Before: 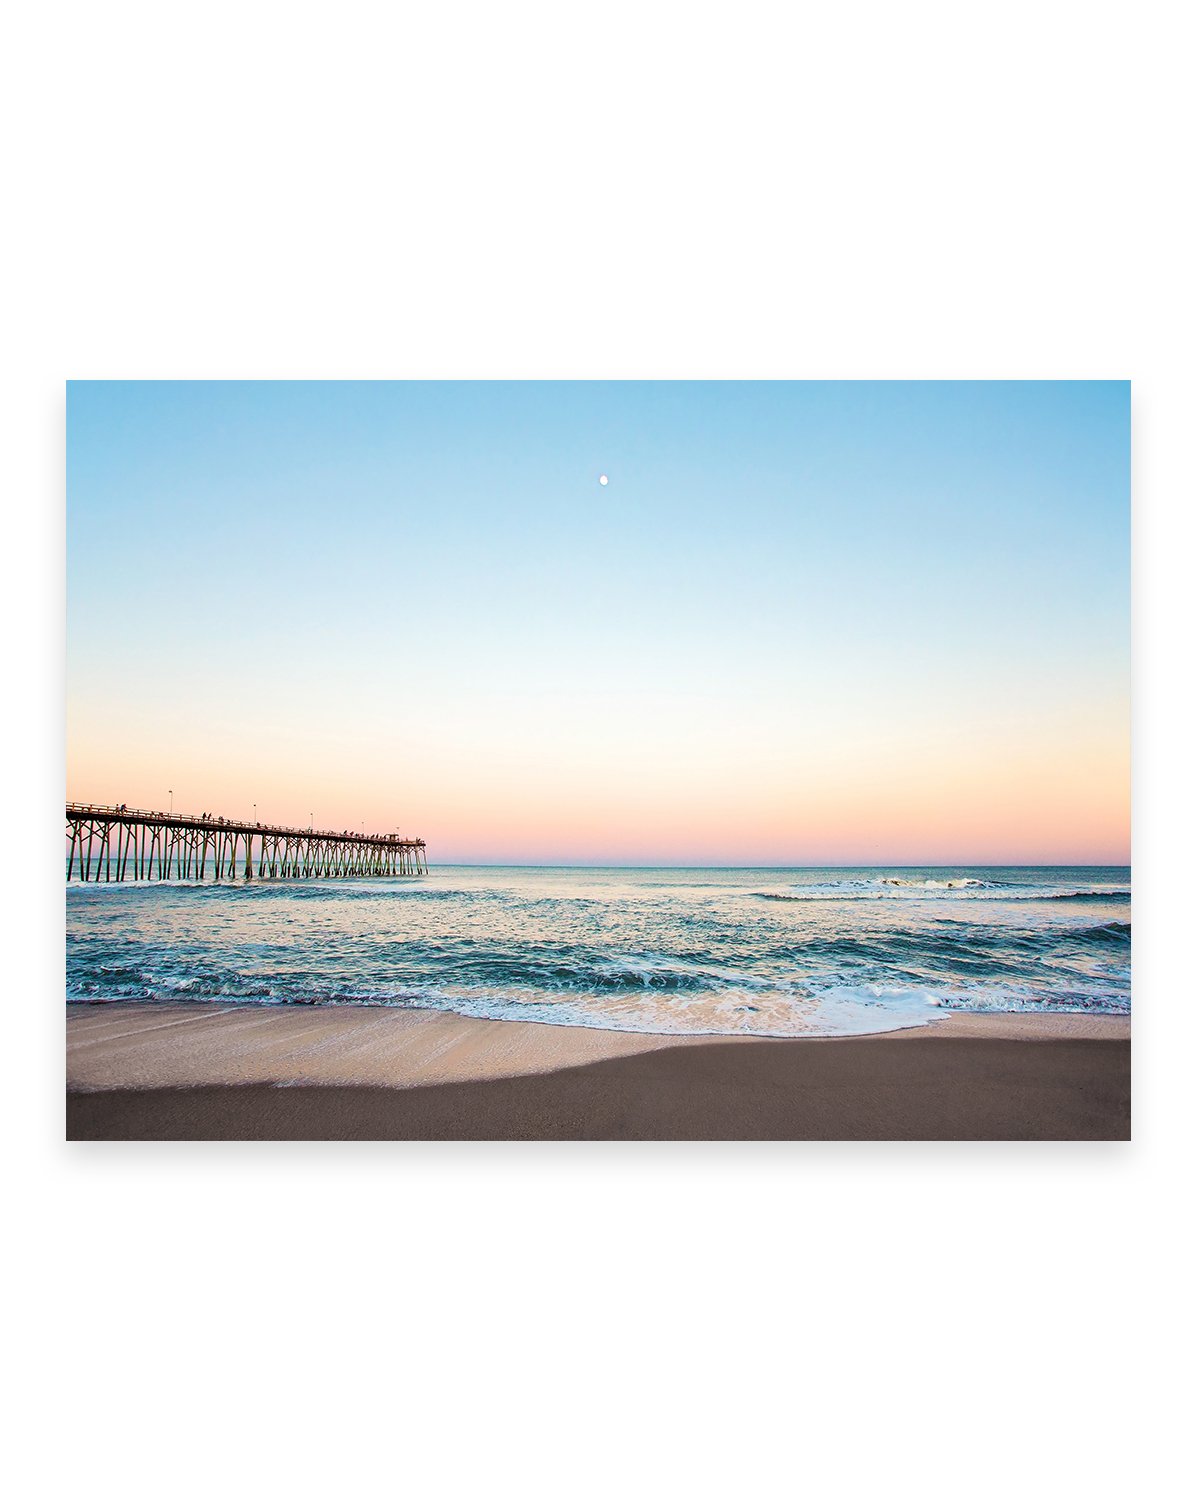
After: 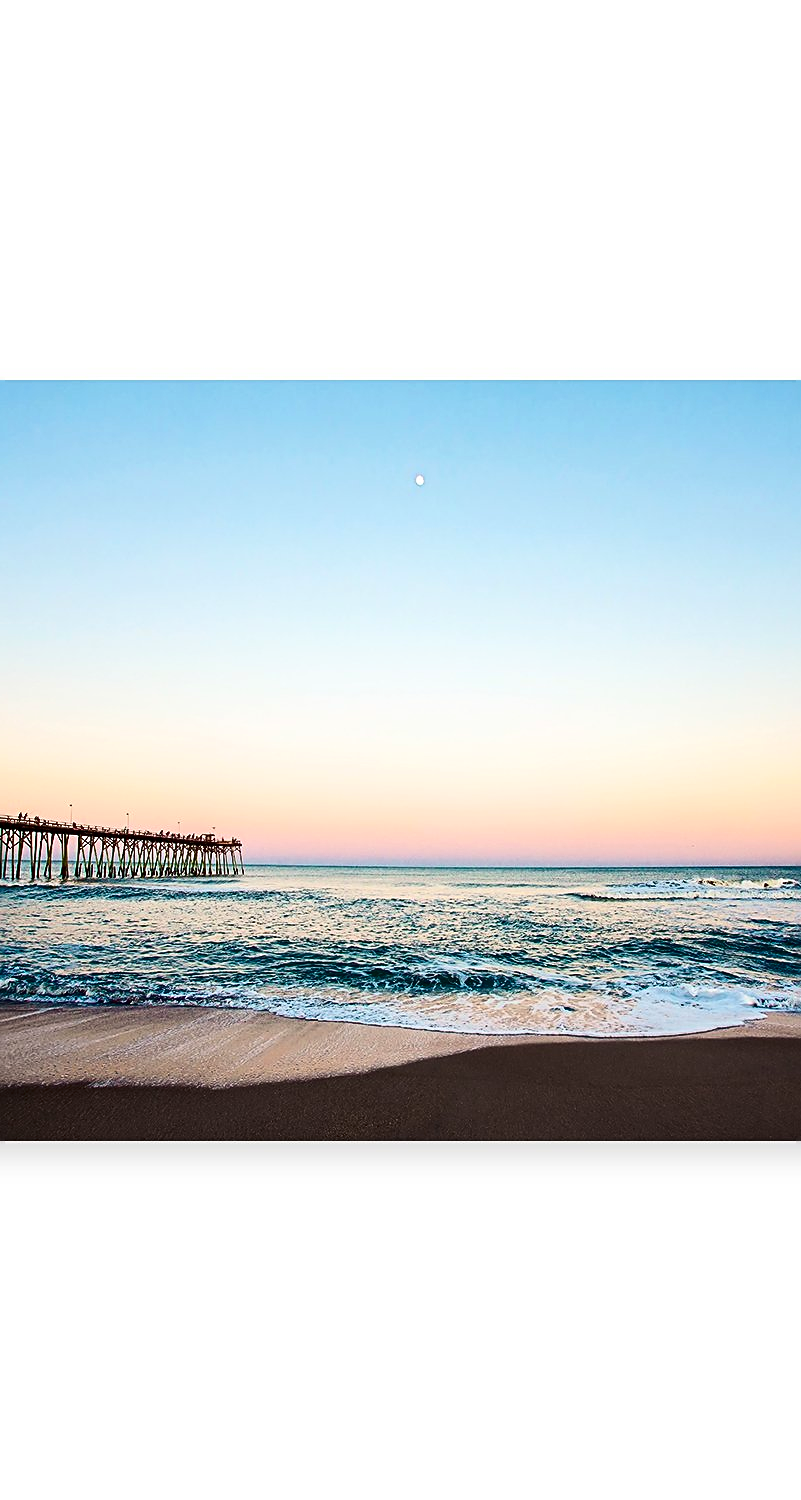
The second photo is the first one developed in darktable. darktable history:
sharpen: on, module defaults
crop: left 15.381%, right 17.849%
contrast brightness saturation: contrast 0.235, brightness -0.222, saturation 0.145
